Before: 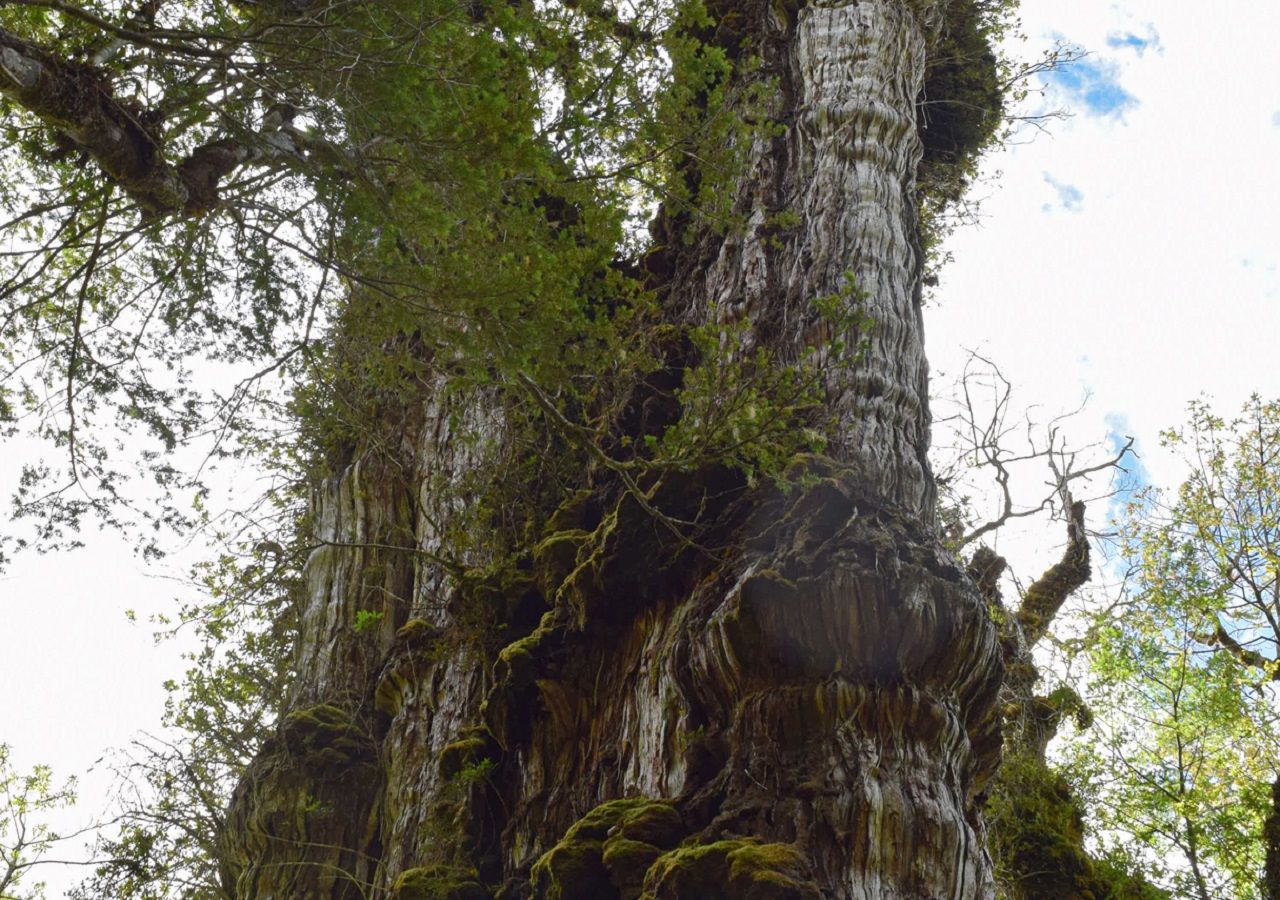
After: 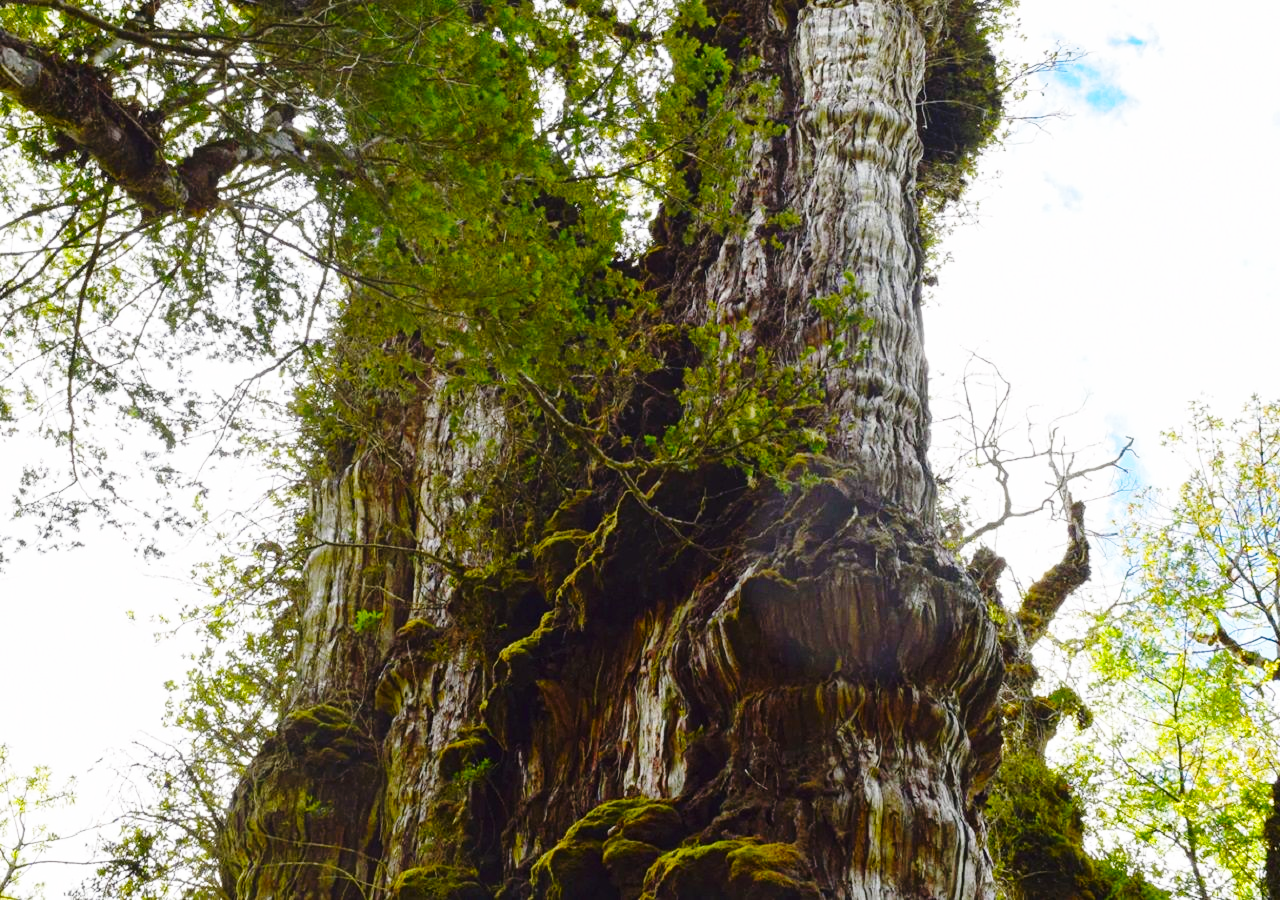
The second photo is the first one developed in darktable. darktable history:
color balance rgb: perceptual saturation grading › global saturation 30.754%, global vibrance 9.854%
base curve: curves: ch0 [(0, 0) (0.028, 0.03) (0.121, 0.232) (0.46, 0.748) (0.859, 0.968) (1, 1)], preserve colors none
